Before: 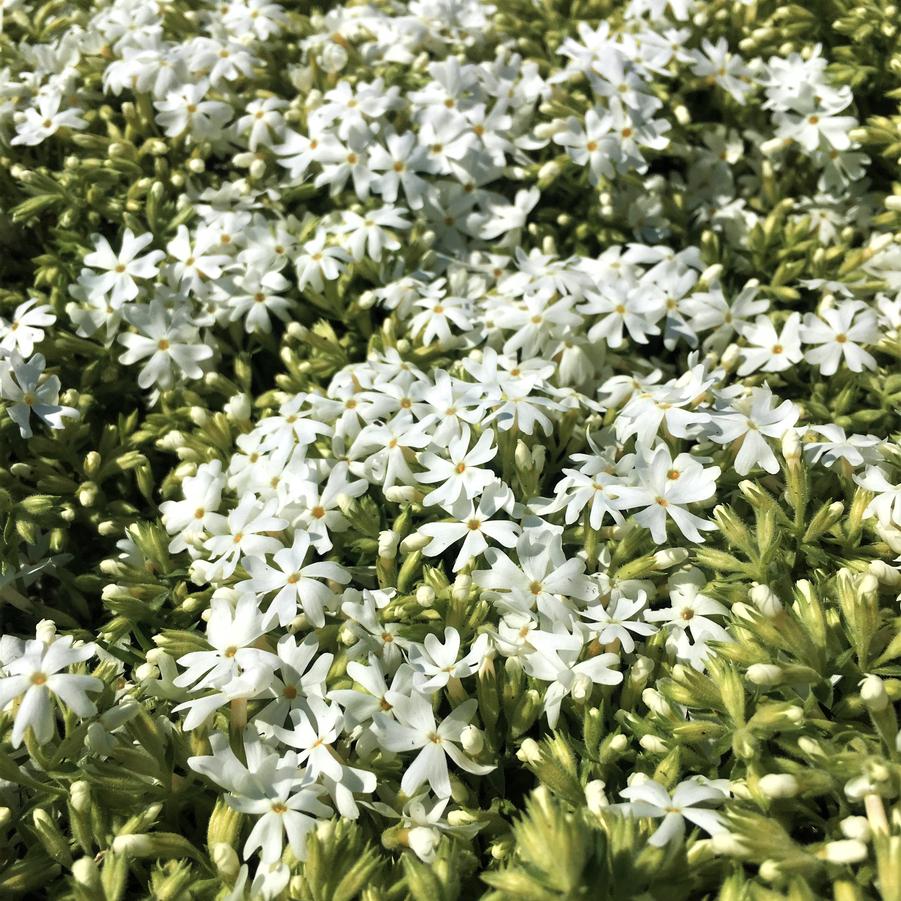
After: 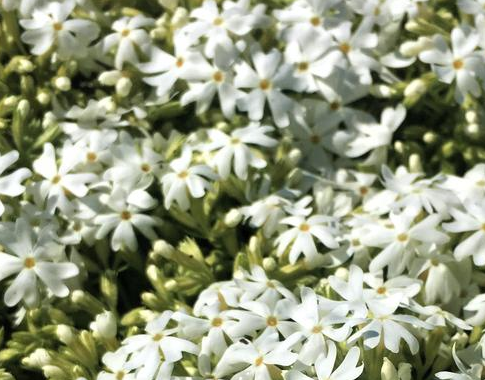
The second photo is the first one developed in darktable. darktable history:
crop: left 14.948%, top 9.104%, right 31.132%, bottom 48.639%
